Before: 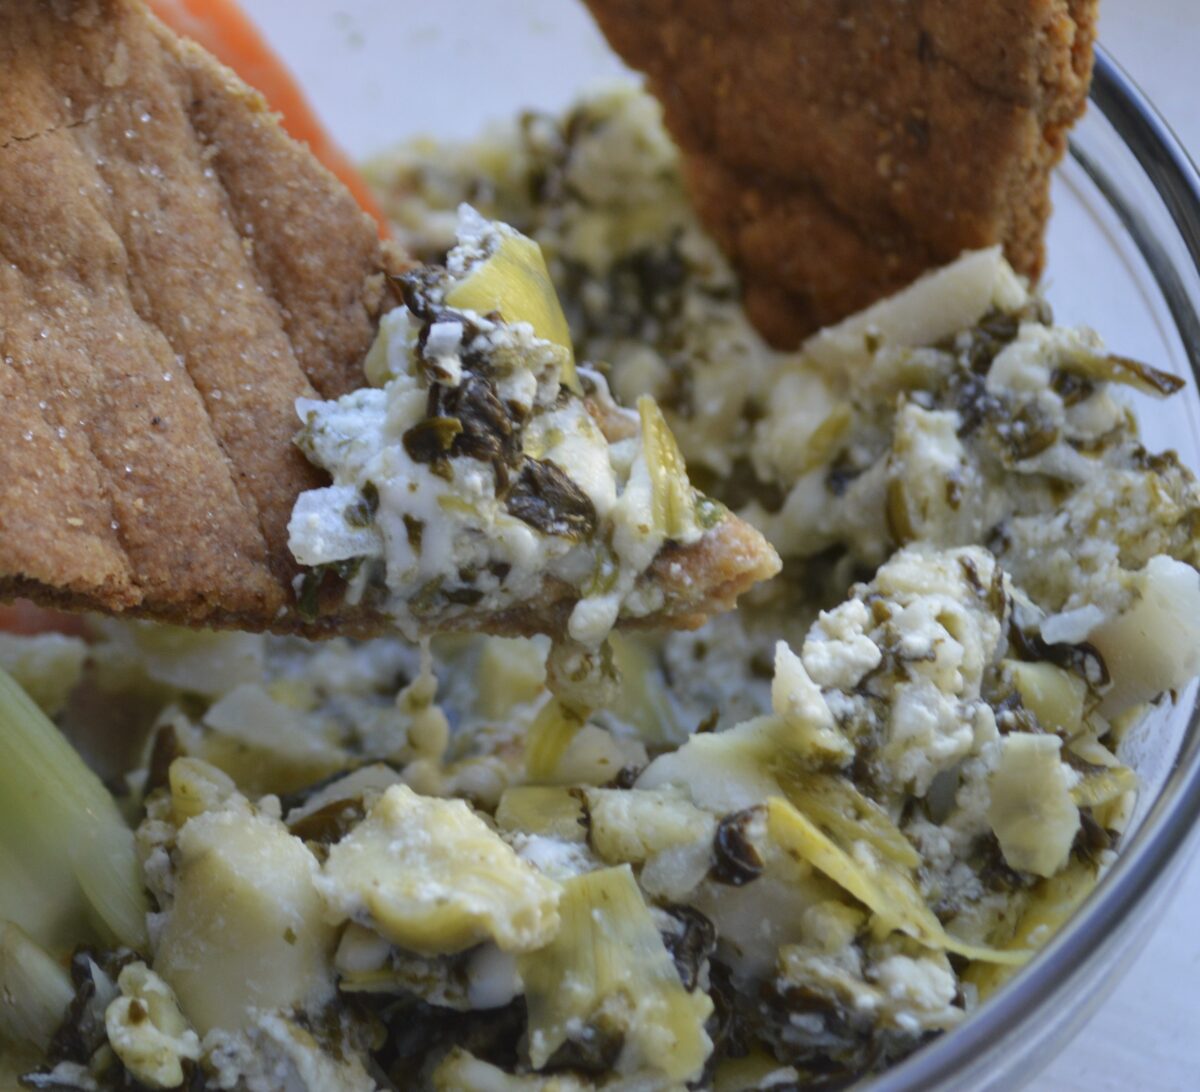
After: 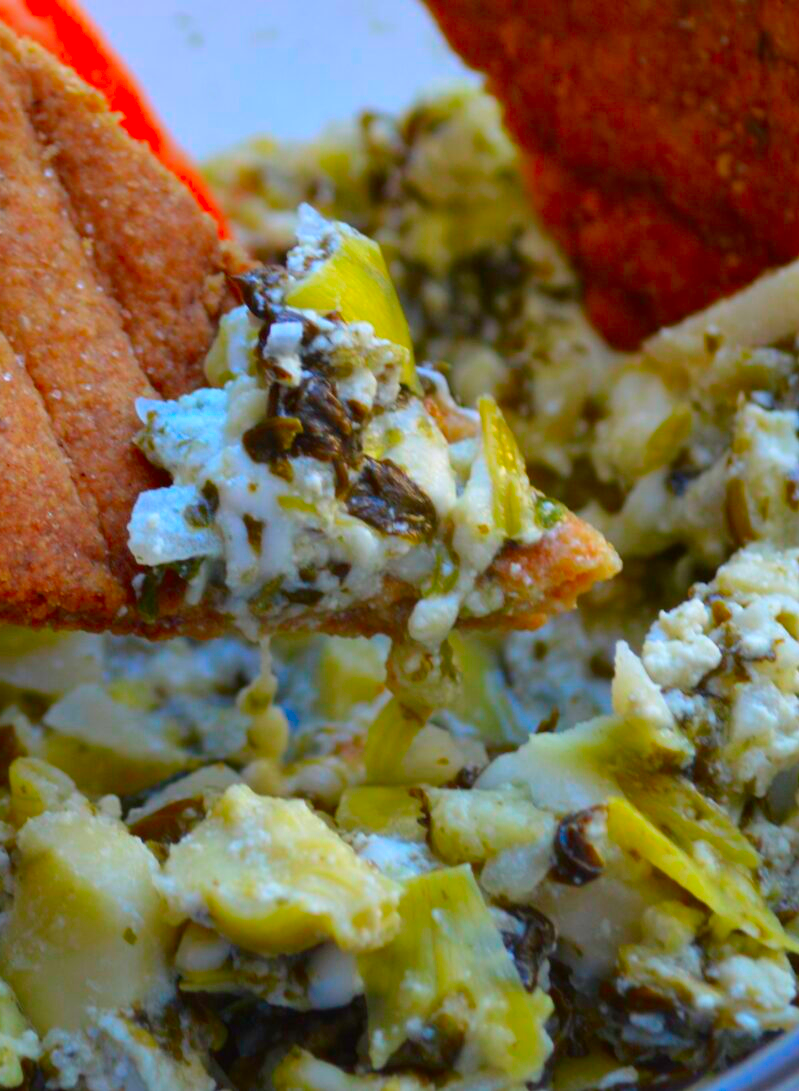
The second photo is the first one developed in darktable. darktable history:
crop and rotate: left 13.342%, right 19.991%
color correction: saturation 2.15
